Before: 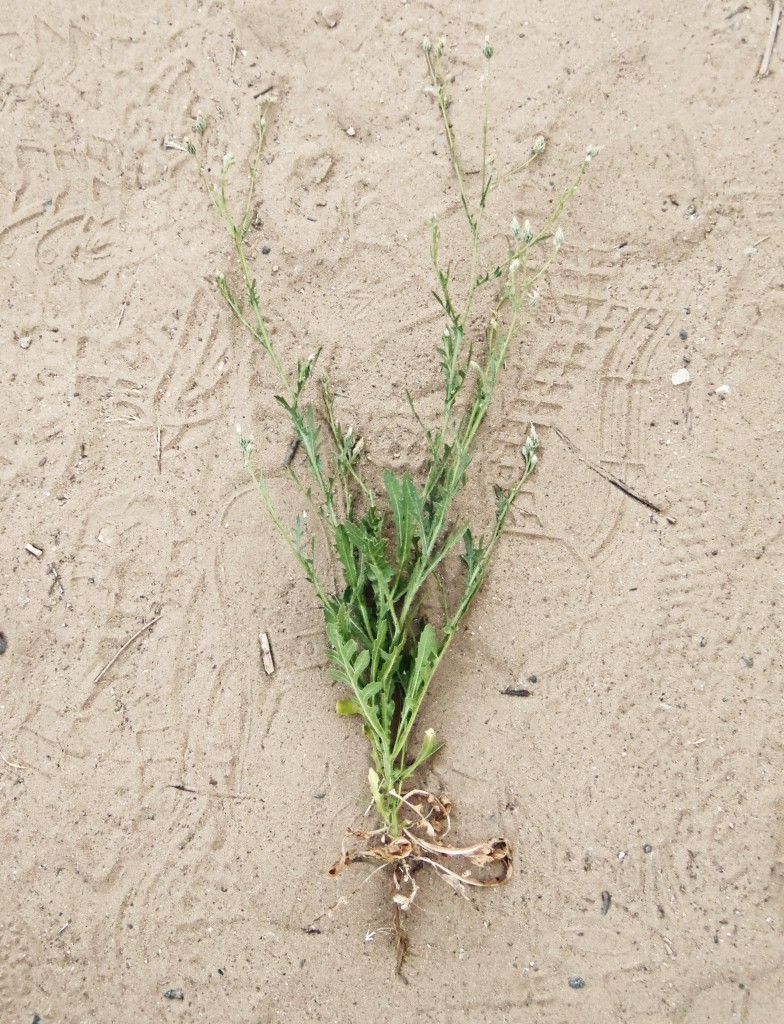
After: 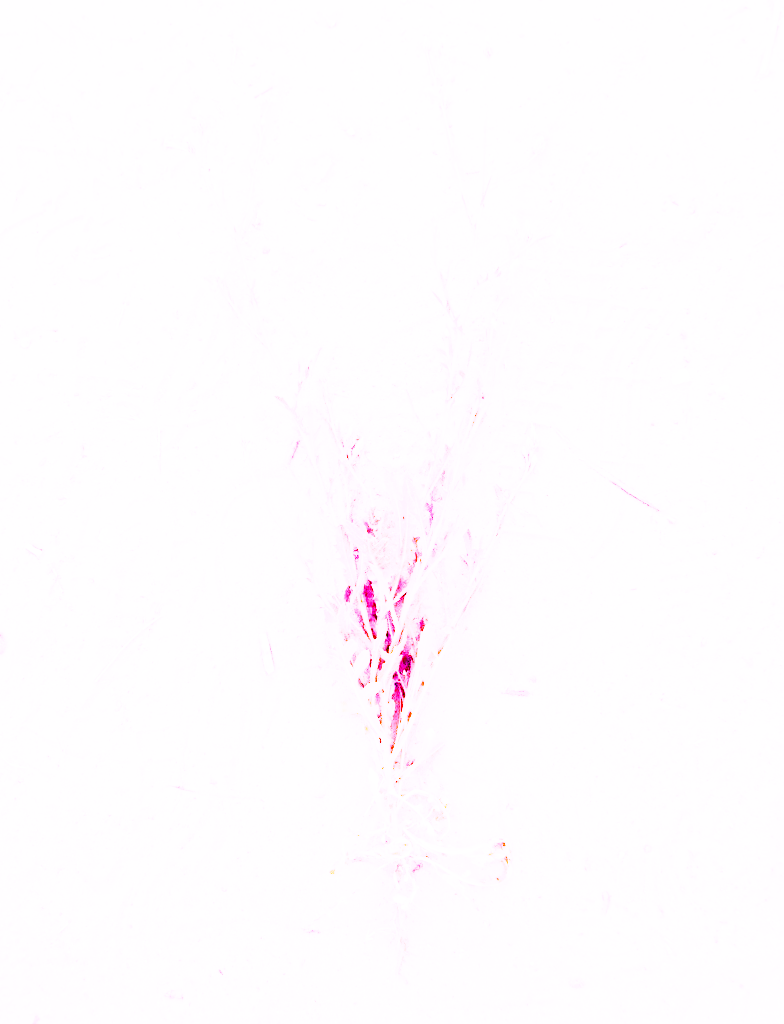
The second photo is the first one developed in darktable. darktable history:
white balance: red 8, blue 8
shadows and highlights: shadows 25, white point adjustment -3, highlights -30
exposure: black level correction 0.001, exposure 0.14 EV, compensate highlight preservation false
base curve: curves: ch0 [(0, 0) (0.007, 0.004) (0.027, 0.03) (0.046, 0.07) (0.207, 0.54) (0.442, 0.872) (0.673, 0.972) (1, 1)], preserve colors none
